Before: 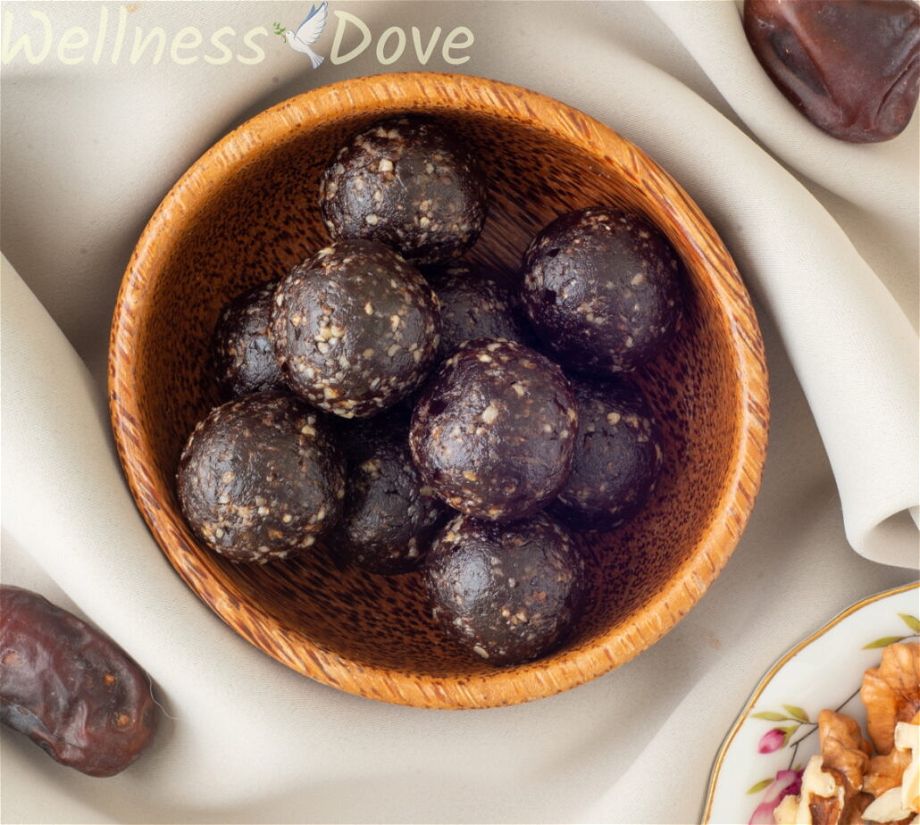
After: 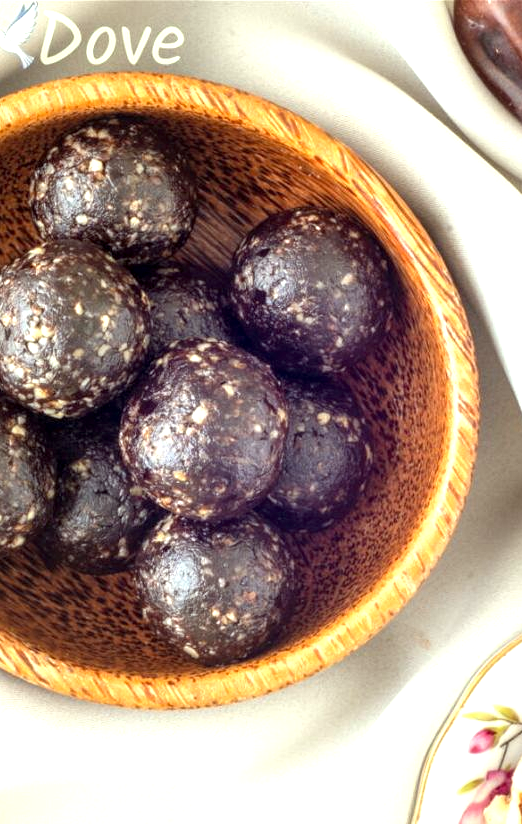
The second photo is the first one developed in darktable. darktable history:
color correction: highlights a* -6.36, highlights b* 0.633
exposure: black level correction 0.001, exposure 0.958 EV, compensate highlight preservation false
crop: left 31.583%, top 0.019%, right 11.483%
local contrast: detail 130%
